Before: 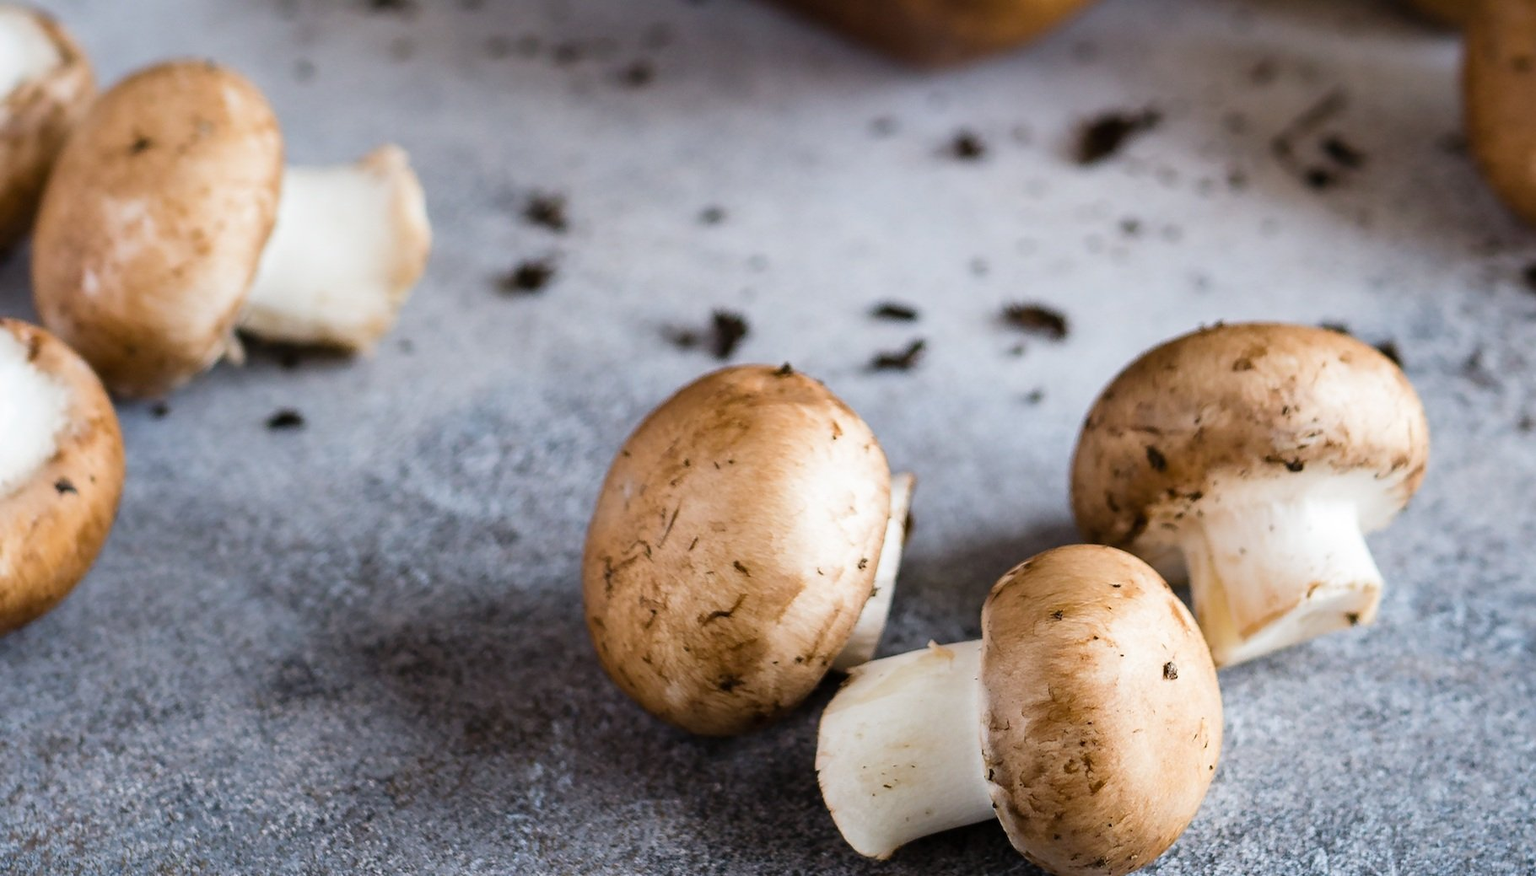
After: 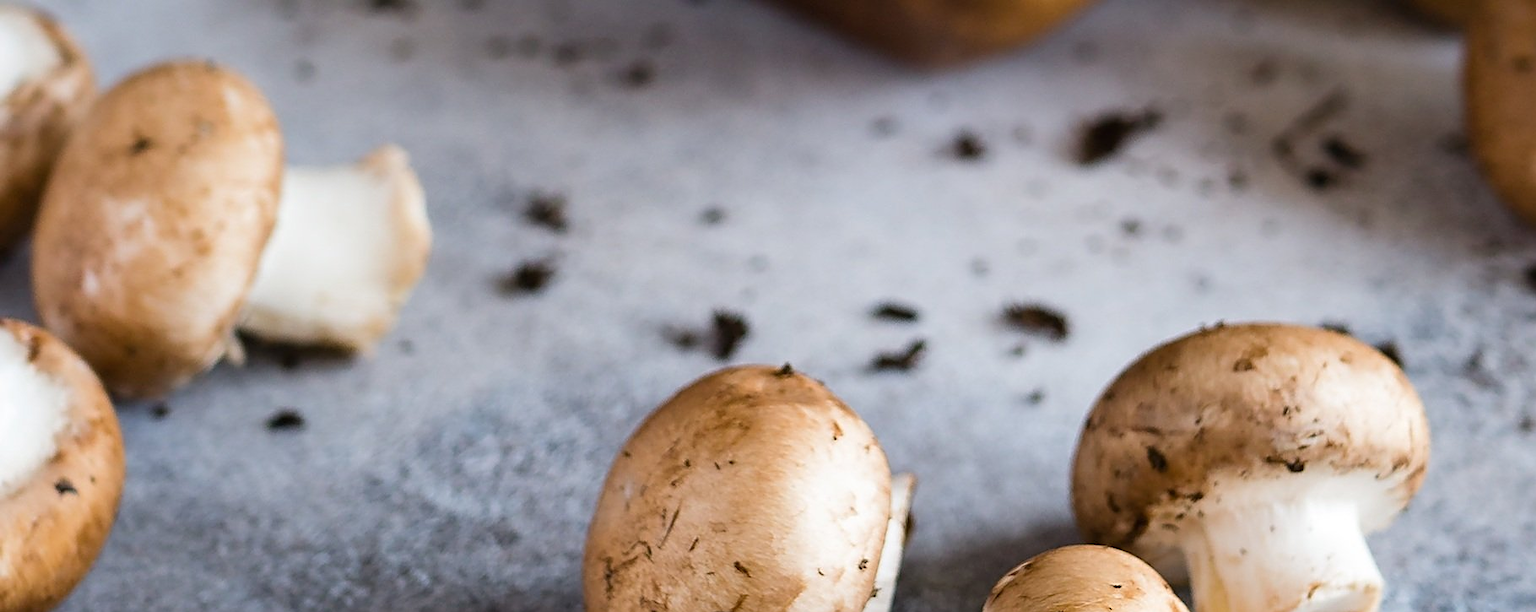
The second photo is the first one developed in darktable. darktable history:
crop: right 0%, bottom 29.146%
tone equalizer: edges refinement/feathering 500, mask exposure compensation -1.57 EV, preserve details no
sharpen: on, module defaults
